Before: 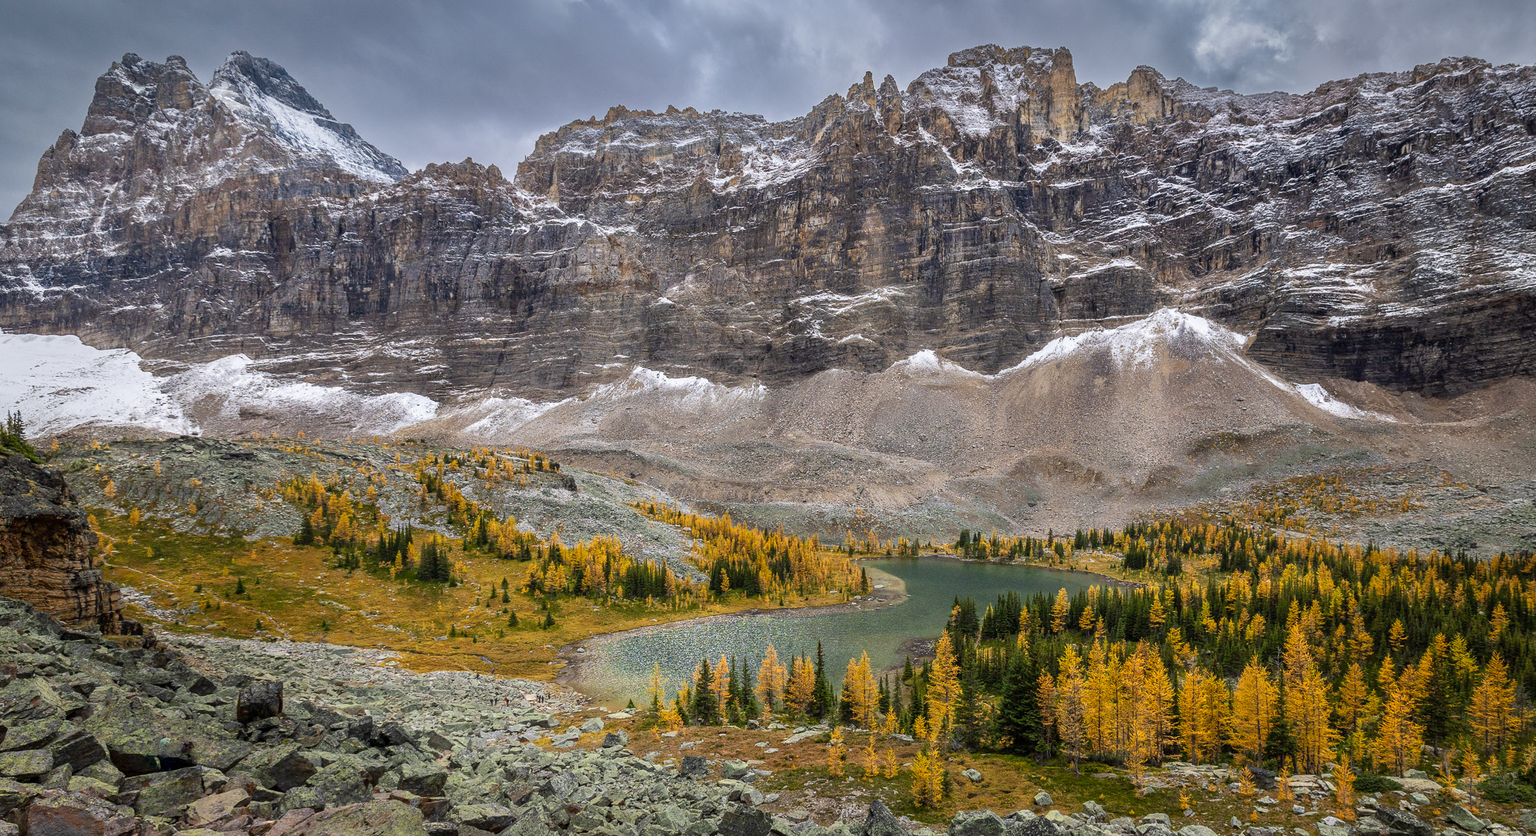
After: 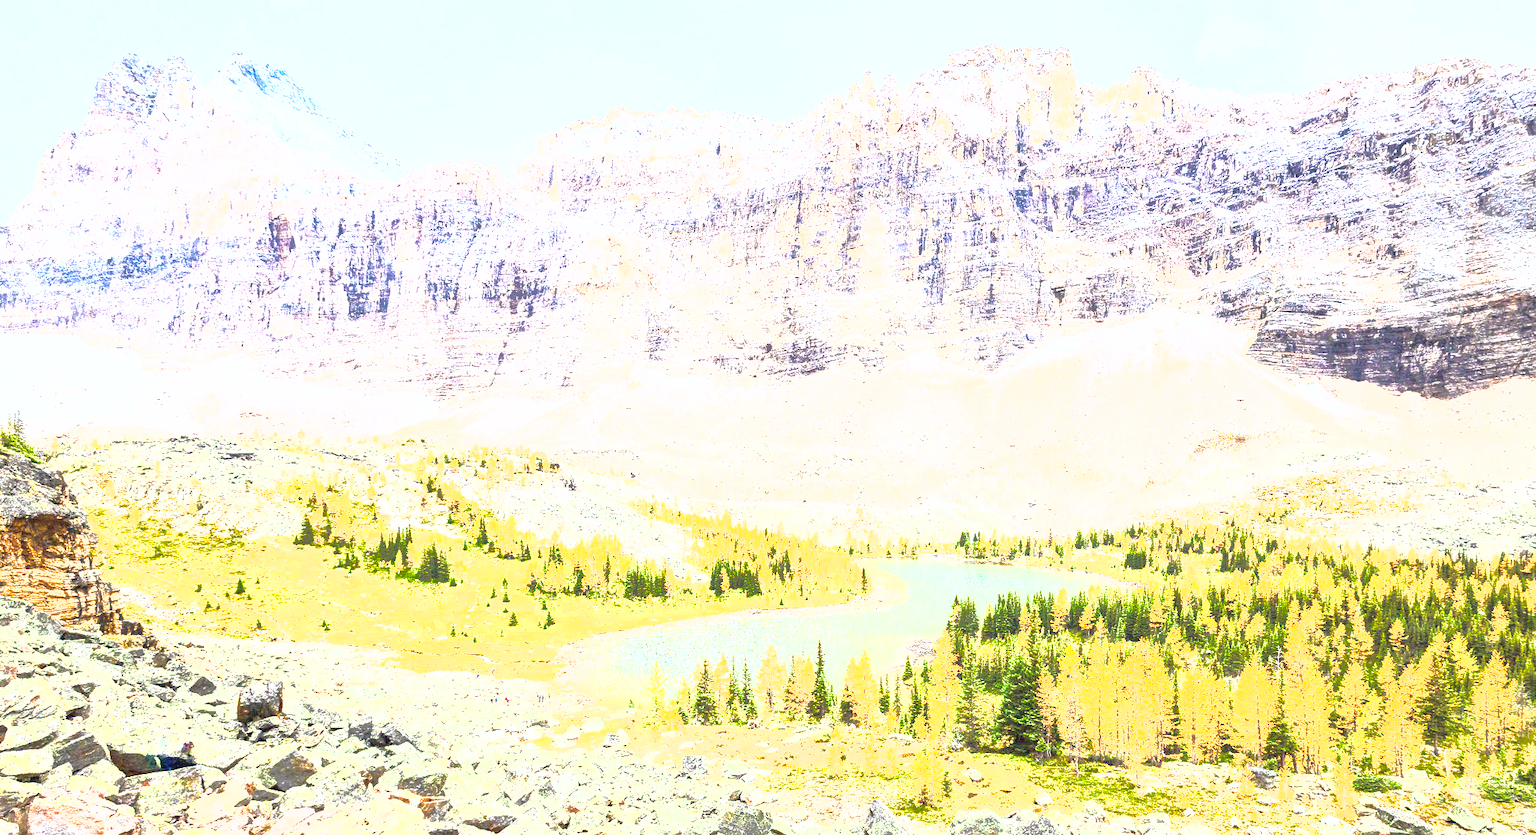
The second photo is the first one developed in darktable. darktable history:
shadows and highlights: on, module defaults
exposure: black level correction 0, exposure 1 EV, compensate exposure bias true, compensate highlight preservation false
